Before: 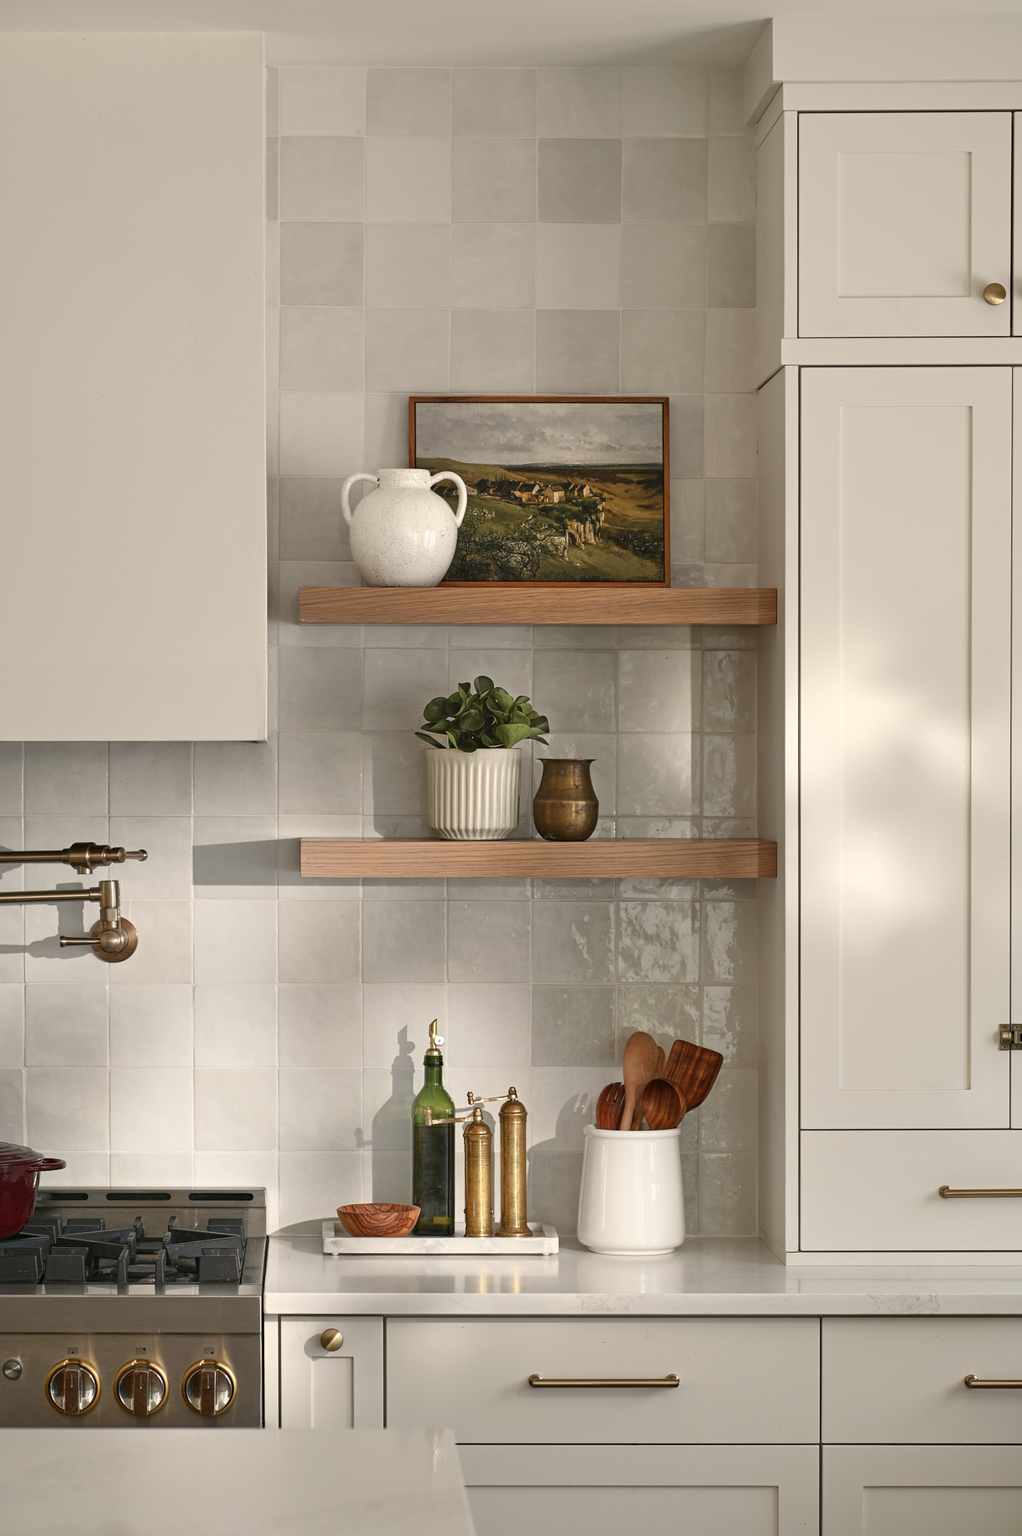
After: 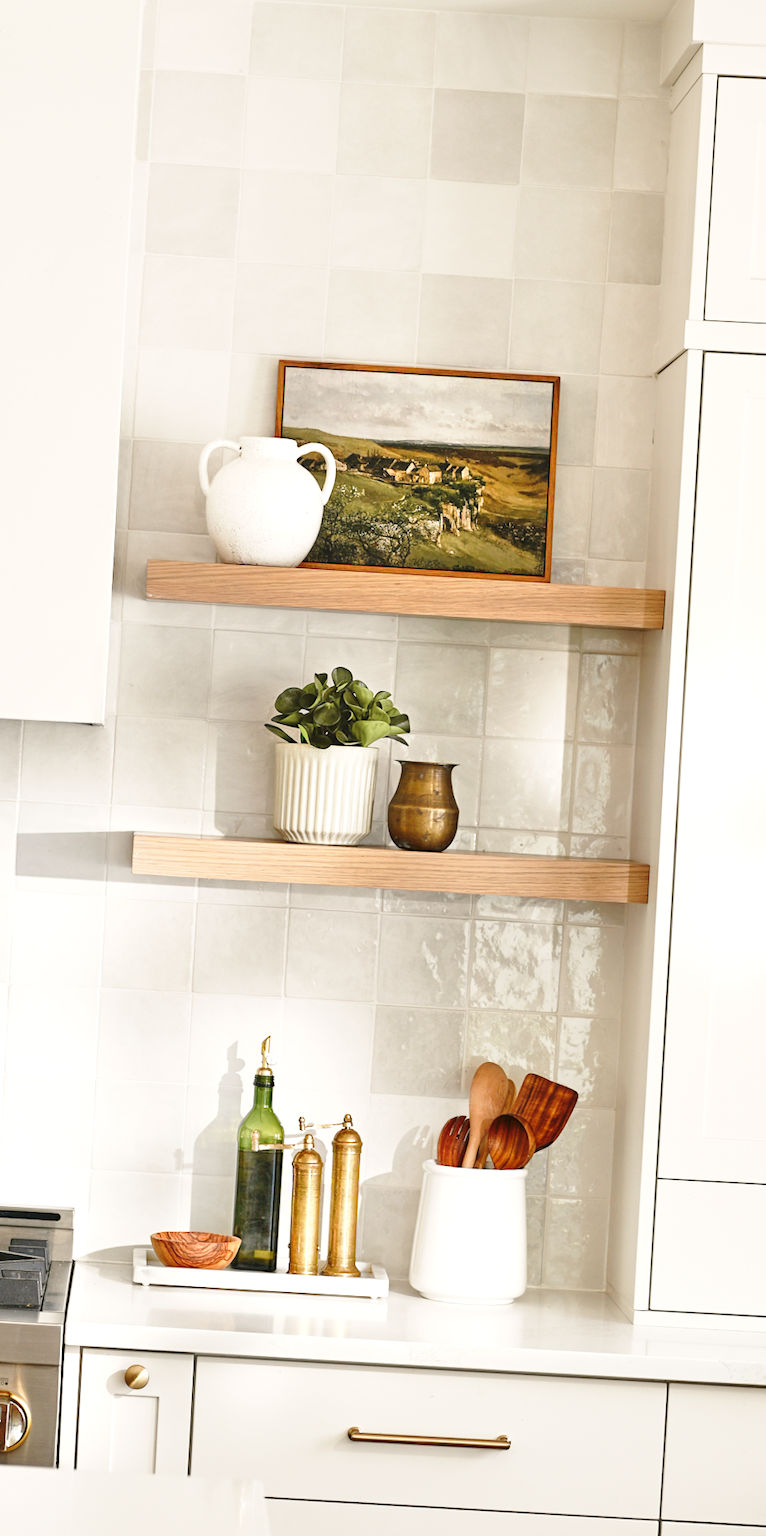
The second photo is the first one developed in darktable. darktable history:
base curve: curves: ch0 [(0, 0) (0.028, 0.03) (0.121, 0.232) (0.46, 0.748) (0.859, 0.968) (1, 1)], preserve colors none
crop and rotate: angle -3.27°, left 14.277%, top 0.028%, right 10.766%, bottom 0.028%
exposure: exposure 0.6 EV, compensate highlight preservation false
